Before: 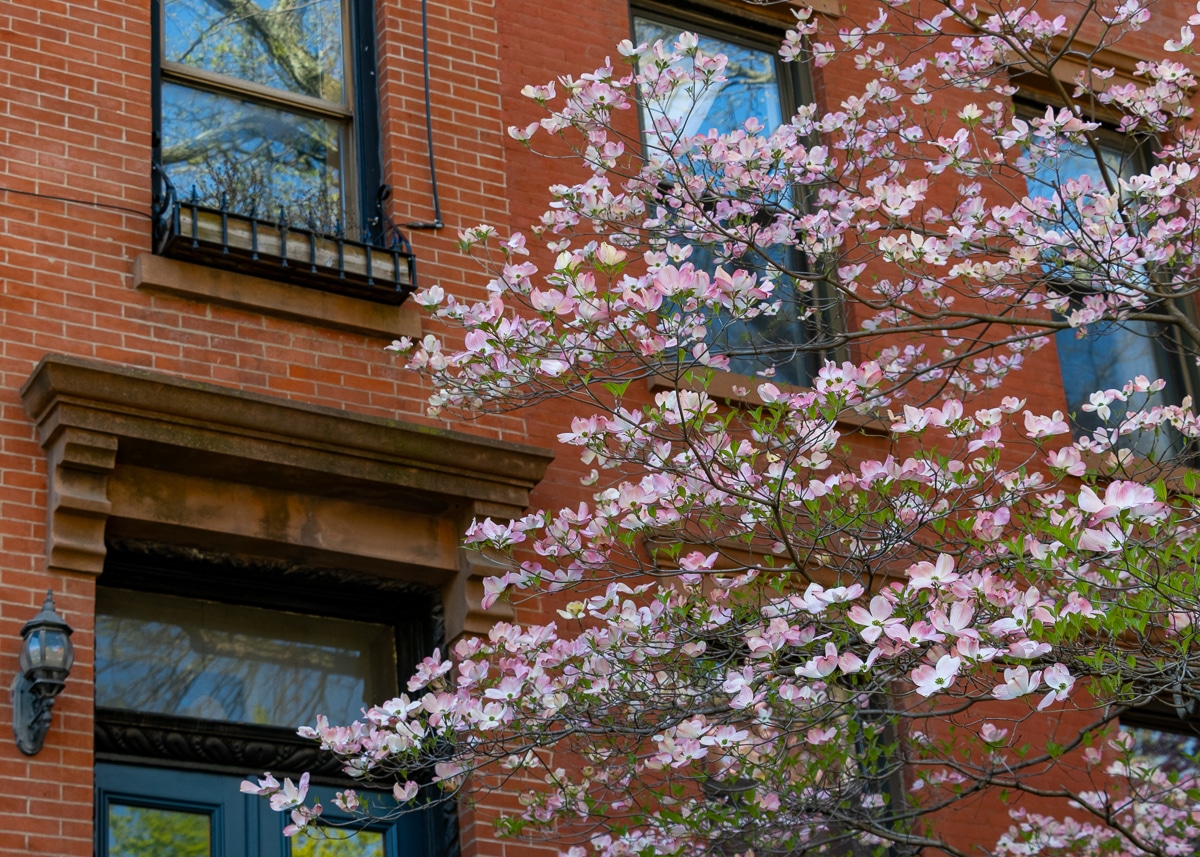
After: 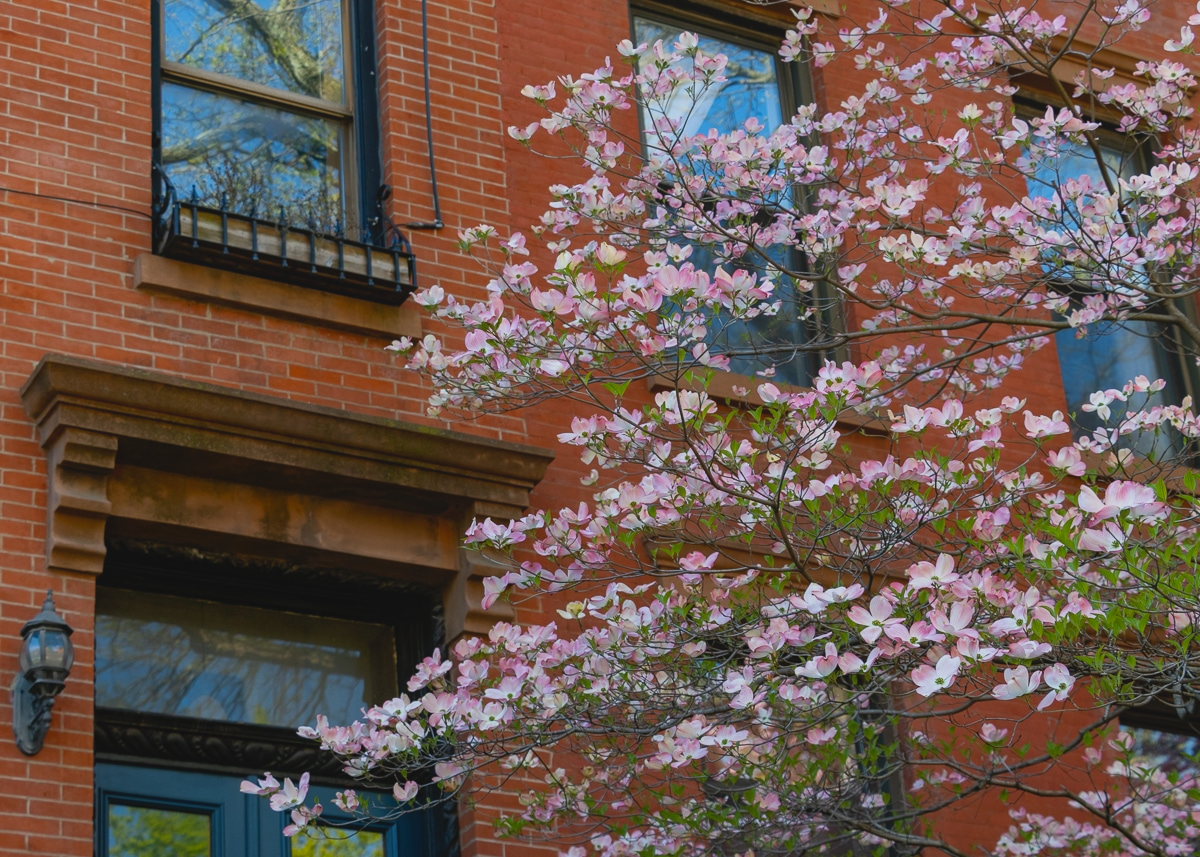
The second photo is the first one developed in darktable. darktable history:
local contrast: highlights 69%, shadows 66%, detail 81%, midtone range 0.327
